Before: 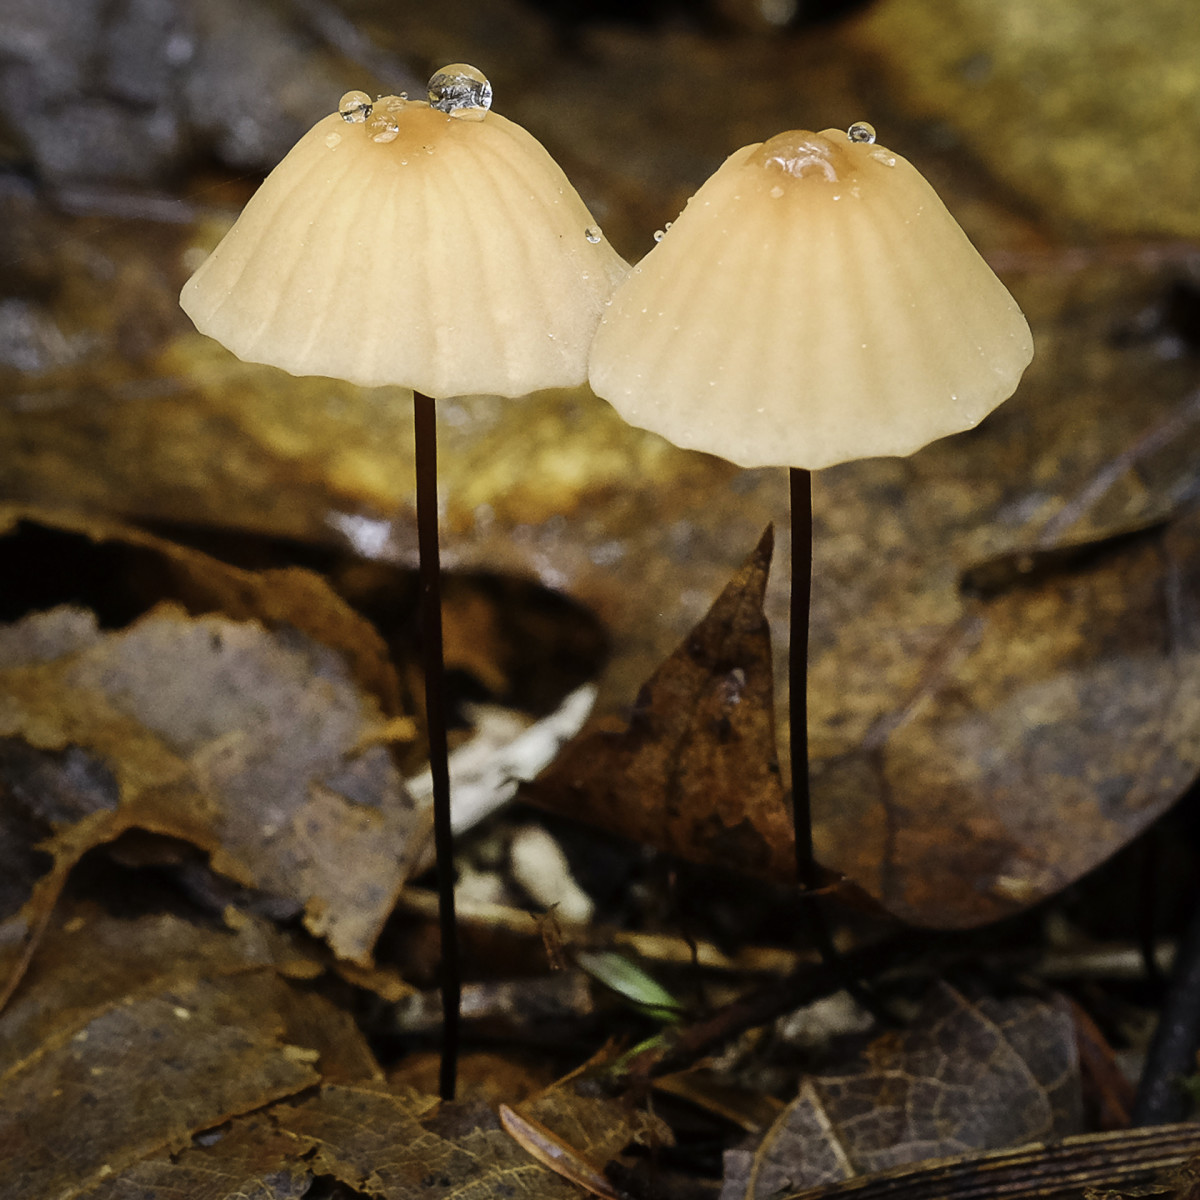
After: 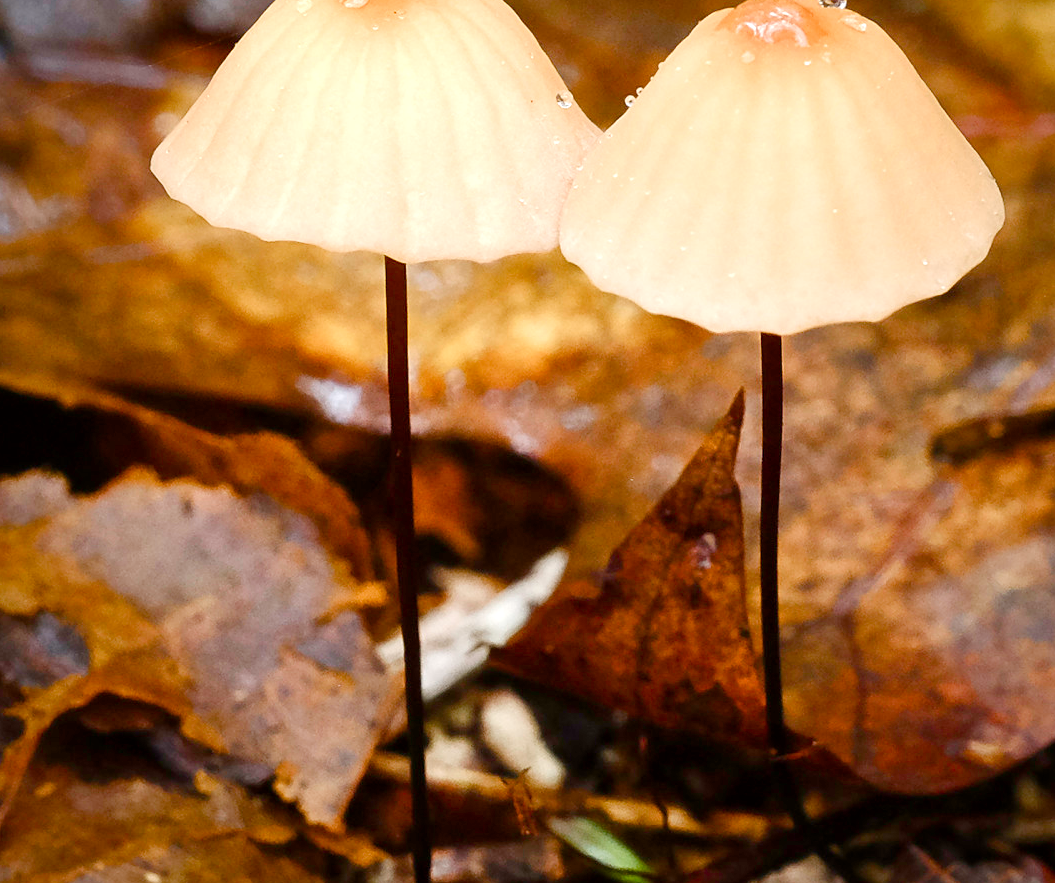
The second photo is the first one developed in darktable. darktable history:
color balance rgb: perceptual saturation grading › global saturation 20%, perceptual saturation grading › highlights -50%, perceptual saturation grading › shadows 30%, perceptual brilliance grading › global brilliance 10%, perceptual brilliance grading › shadows 15%
crop and rotate: left 2.425%, top 11.305%, right 9.6%, bottom 15.08%
